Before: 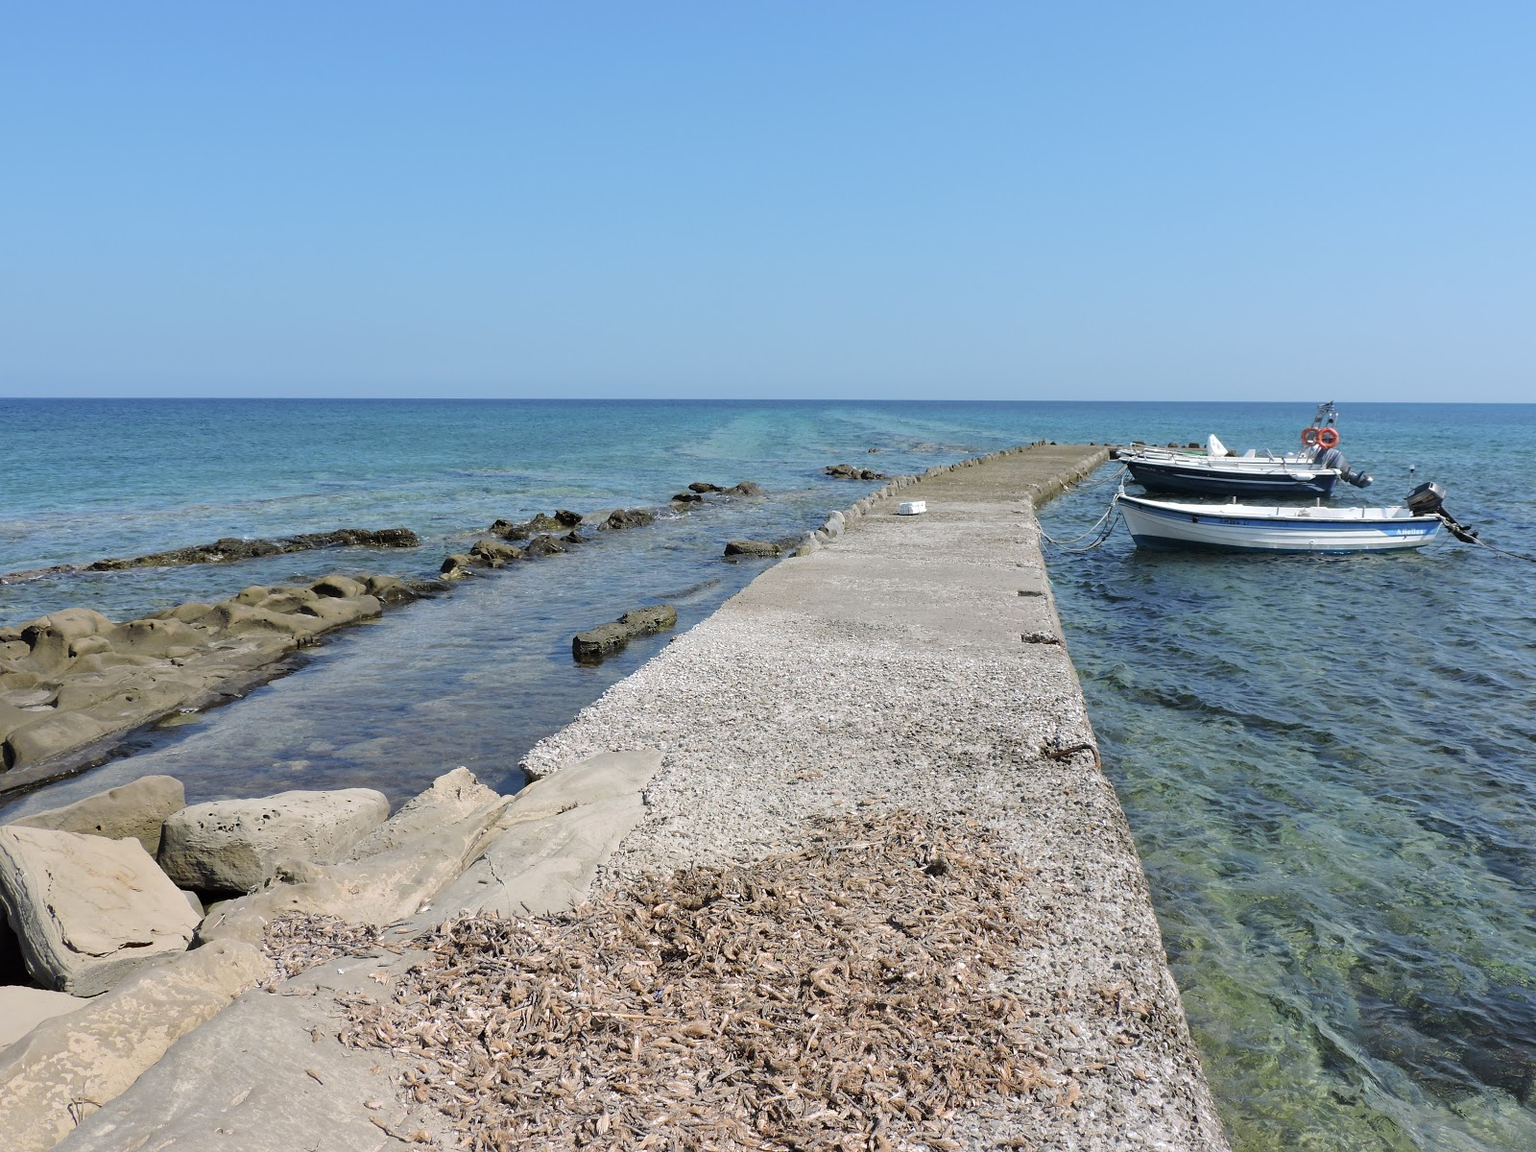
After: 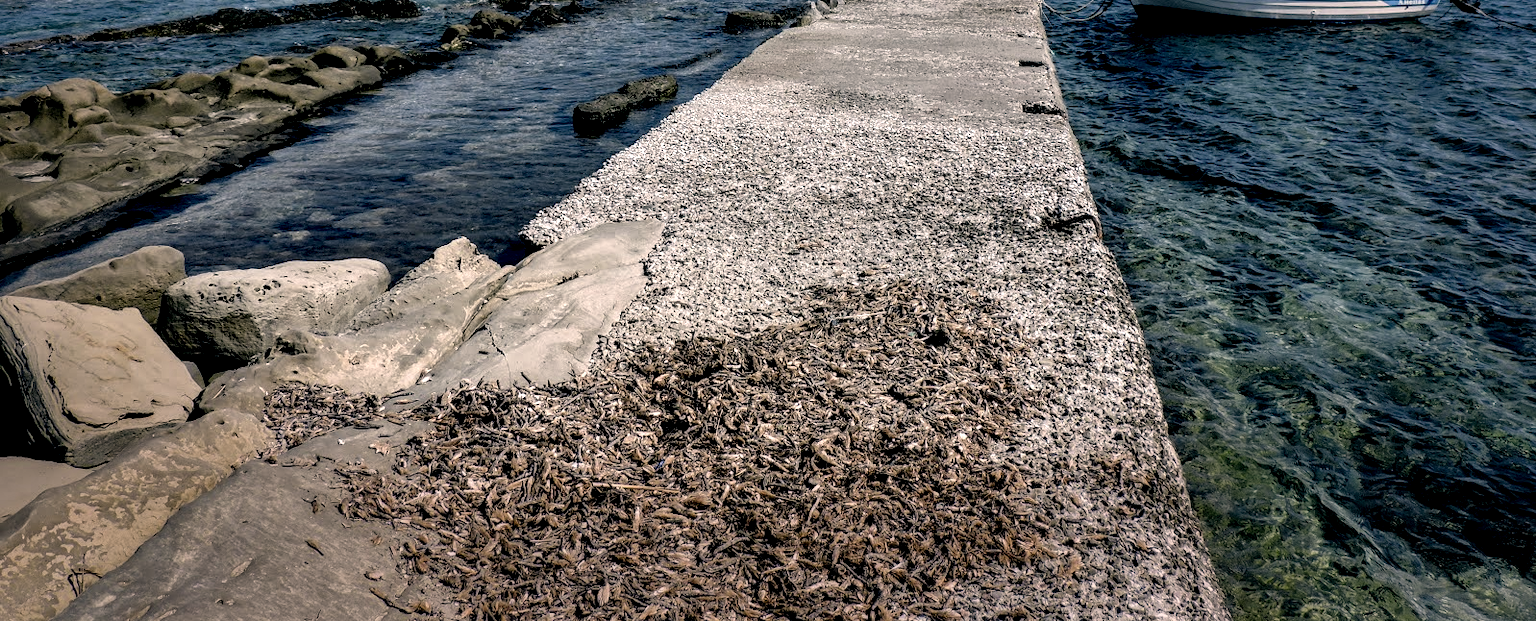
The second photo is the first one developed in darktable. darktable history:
crop and rotate: top 46.078%, right 0.112%
exposure: black level correction 0.009, exposure -0.678 EV, compensate highlight preservation false
color correction: highlights a* 5.38, highlights b* 5.29, shadows a* -3.93, shadows b* -5.23
vignetting: fall-off start 66.28%, fall-off radius 39.59%, saturation 0.376, center (-0.063, -0.305), automatic ratio true, width/height ratio 0.664
levels: white 99.92%, levels [0.062, 0.494, 0.925]
local contrast: shadows 188%, detail 224%
